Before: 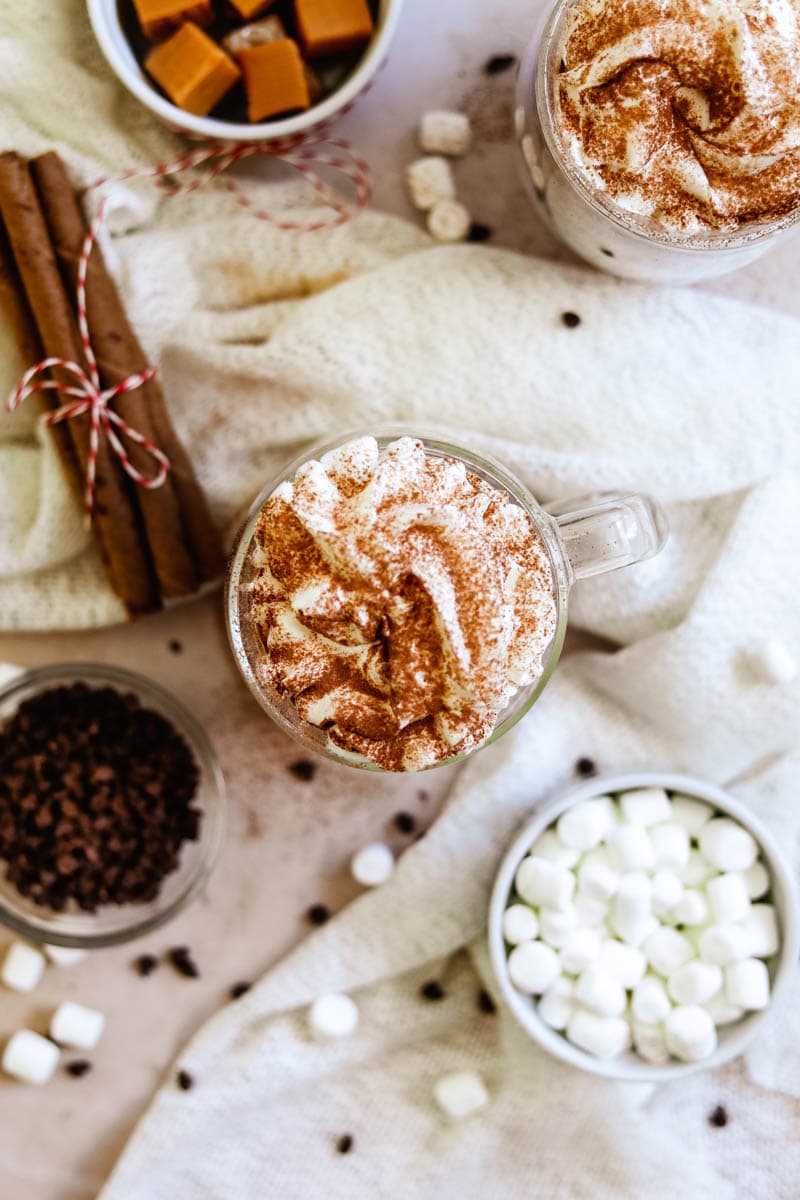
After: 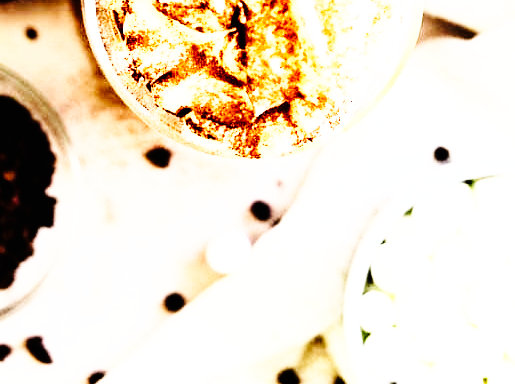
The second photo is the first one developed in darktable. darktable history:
rgb curve: curves: ch0 [(0, 0) (0.21, 0.15) (0.24, 0.21) (0.5, 0.75) (0.75, 0.96) (0.89, 0.99) (1, 1)]; ch1 [(0, 0.02) (0.21, 0.13) (0.25, 0.2) (0.5, 0.67) (0.75, 0.9) (0.89, 0.97) (1, 1)]; ch2 [(0, 0.02) (0.21, 0.13) (0.25, 0.2) (0.5, 0.67) (0.75, 0.9) (0.89, 0.97) (1, 1)], compensate middle gray true
crop: left 18.091%, top 51.13%, right 17.525%, bottom 16.85%
exposure: black level correction 0.001, exposure 0.5 EV, compensate exposure bias true, compensate highlight preservation false
base curve: curves: ch0 [(0, 0) (0, 0) (0.002, 0.001) (0.008, 0.003) (0.019, 0.011) (0.037, 0.037) (0.064, 0.11) (0.102, 0.232) (0.152, 0.379) (0.216, 0.524) (0.296, 0.665) (0.394, 0.789) (0.512, 0.881) (0.651, 0.945) (0.813, 0.986) (1, 1)], preserve colors none
